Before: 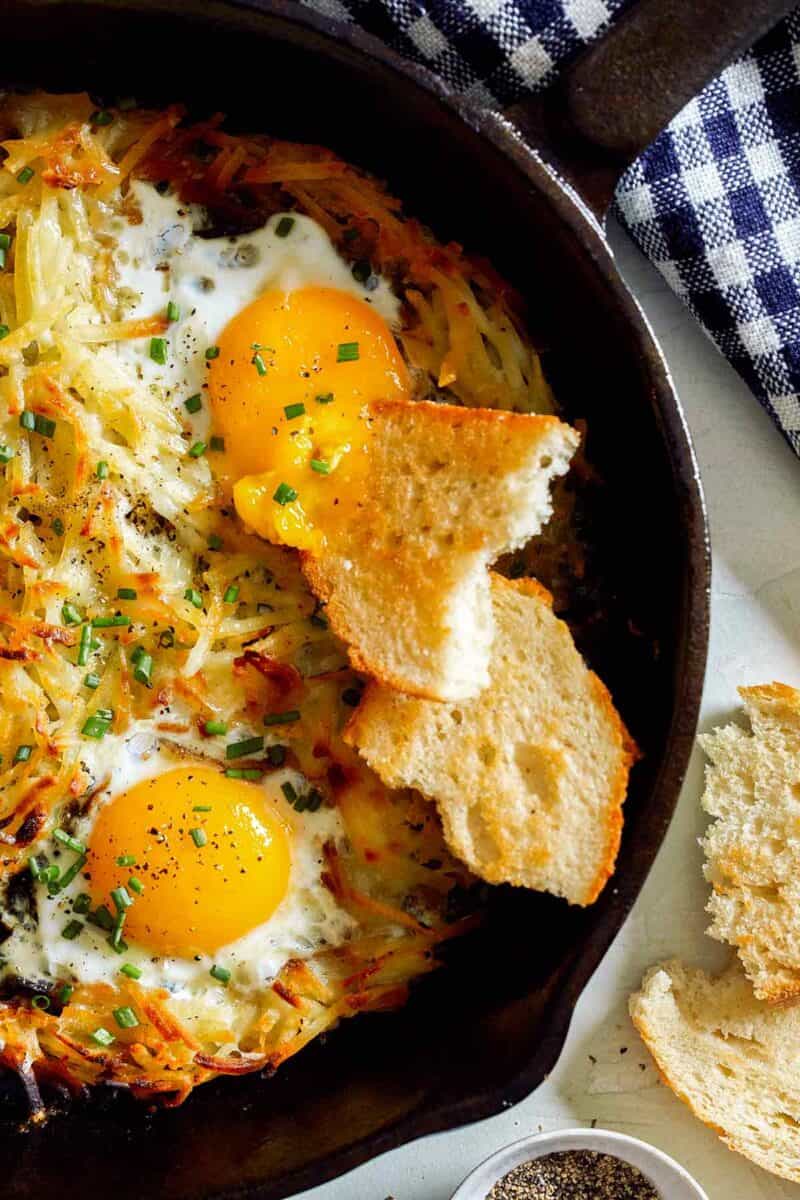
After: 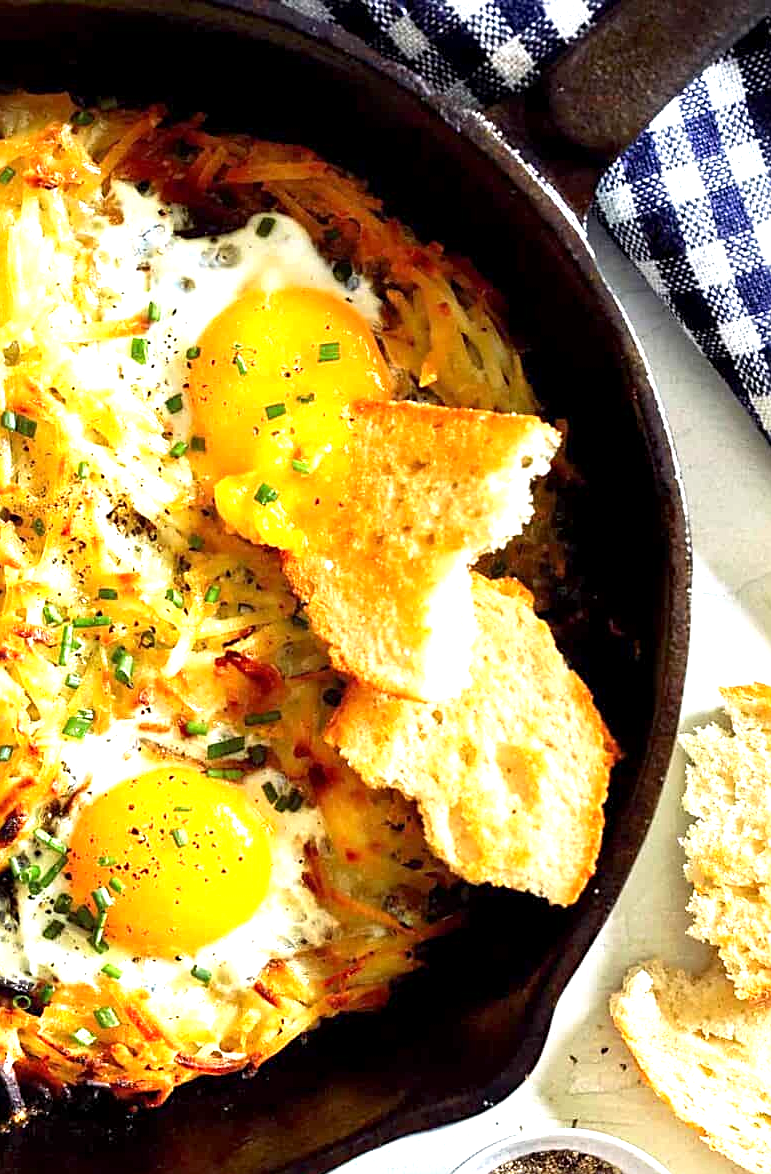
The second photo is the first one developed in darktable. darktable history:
sharpen: on, module defaults
crop and rotate: left 2.557%, right 1.066%, bottom 2.086%
exposure: black level correction 0.001, exposure 1.129 EV, compensate exposure bias true, compensate highlight preservation false
